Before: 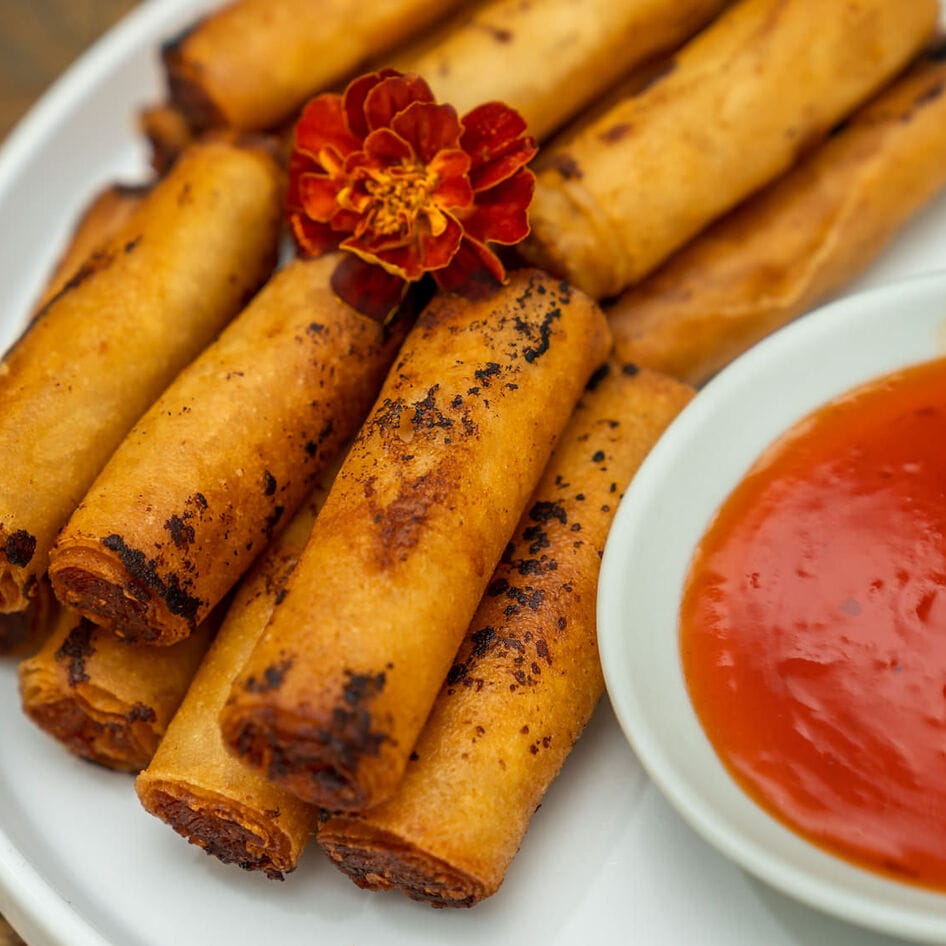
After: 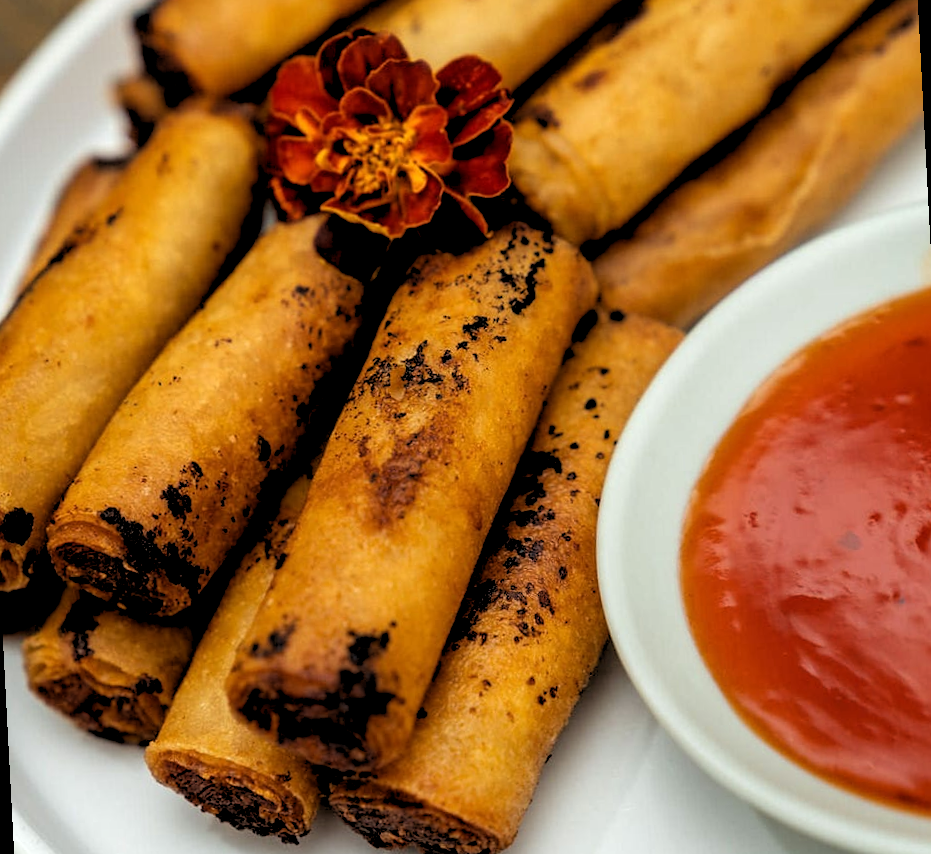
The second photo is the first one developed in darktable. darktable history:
rgb levels: levels [[0.034, 0.472, 0.904], [0, 0.5, 1], [0, 0.5, 1]]
rotate and perspective: rotation -3°, crop left 0.031, crop right 0.968, crop top 0.07, crop bottom 0.93
